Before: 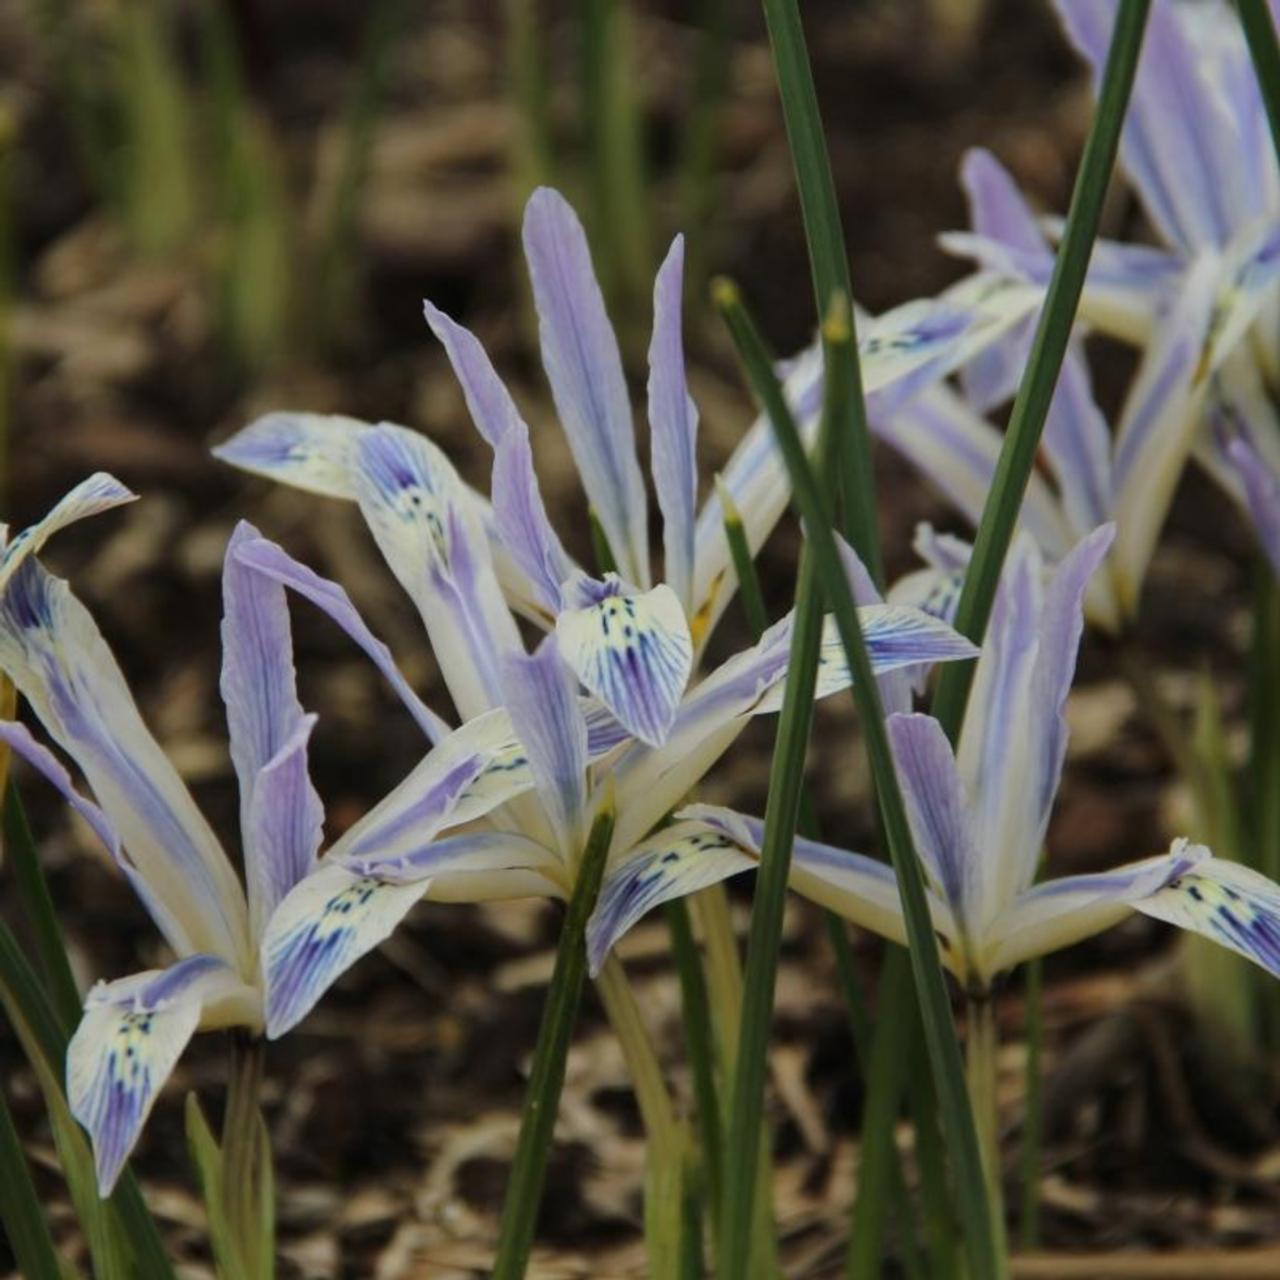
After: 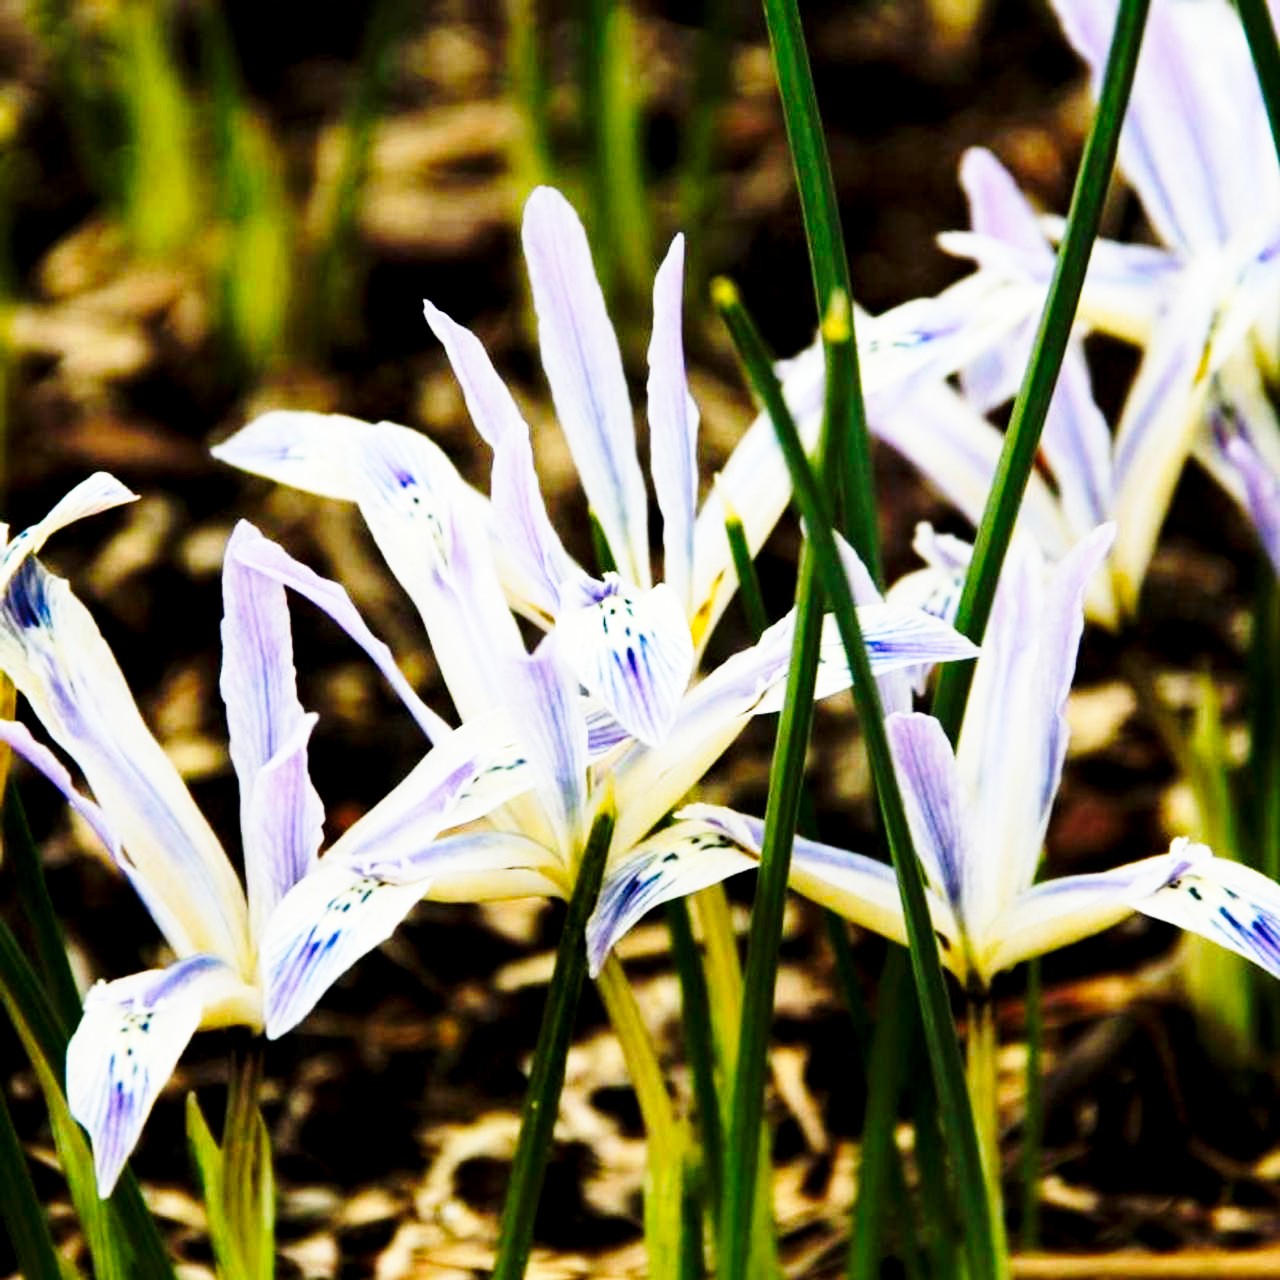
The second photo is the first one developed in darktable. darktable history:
exposure: black level correction 0.012, exposure 0.701 EV, compensate highlight preservation false
tone curve: curves: ch0 [(0, 0) (0.004, 0.001) (0.133, 0.078) (0.325, 0.241) (0.832, 0.917) (1, 1)], preserve colors none
base curve: curves: ch0 [(0, 0) (0.028, 0.03) (0.121, 0.232) (0.46, 0.748) (0.859, 0.968) (1, 1)], preserve colors none
tone equalizer: edges refinement/feathering 500, mask exposure compensation -1.57 EV, preserve details no
